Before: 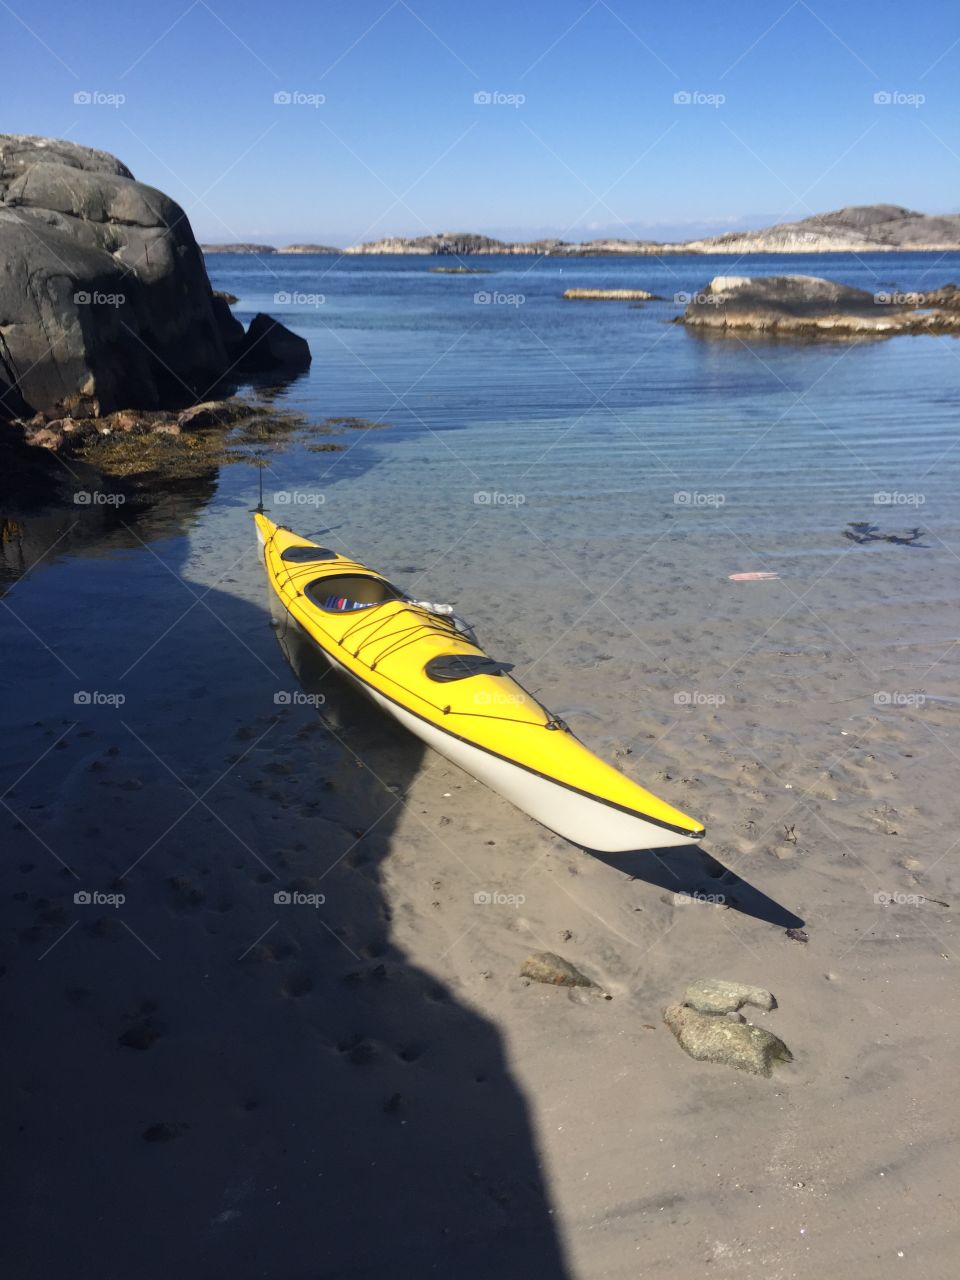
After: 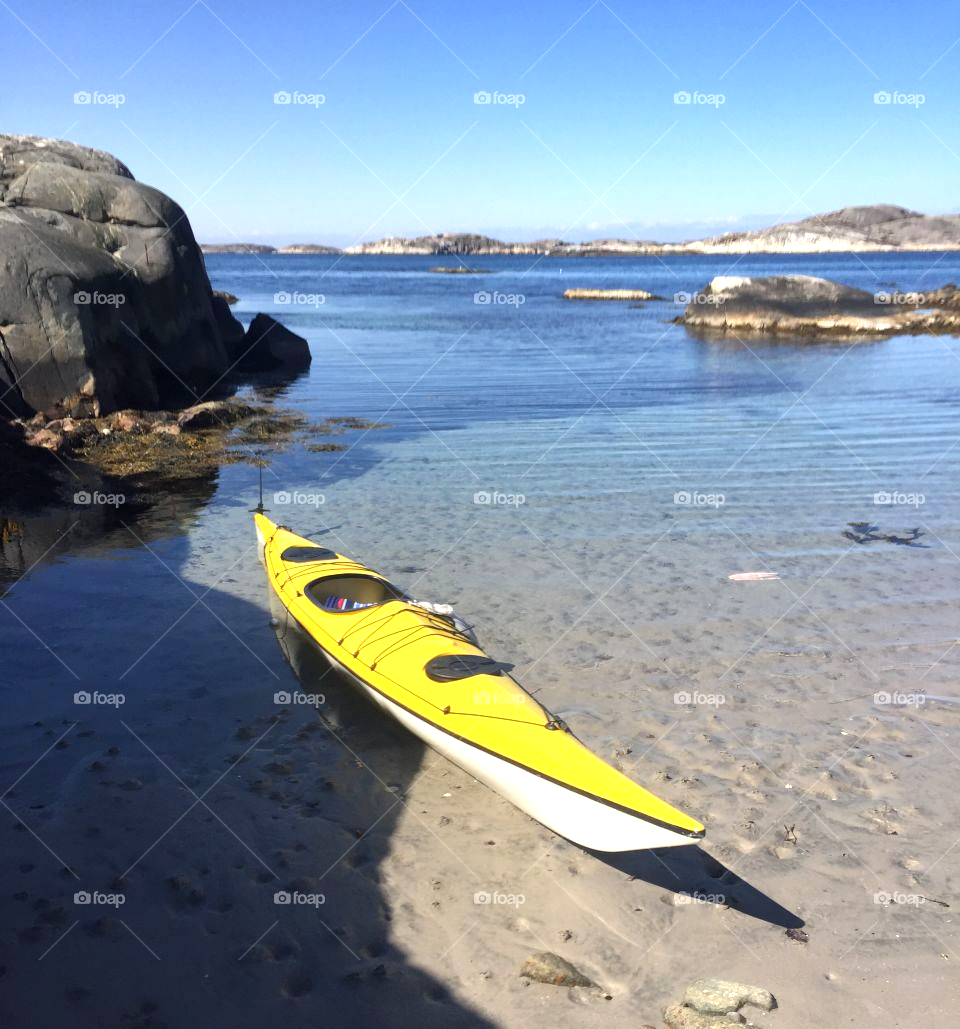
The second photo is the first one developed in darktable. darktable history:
exposure: exposure 0.631 EV, compensate highlight preservation false
crop: bottom 19.534%
local contrast: mode bilateral grid, contrast 20, coarseness 49, detail 120%, midtone range 0.2
